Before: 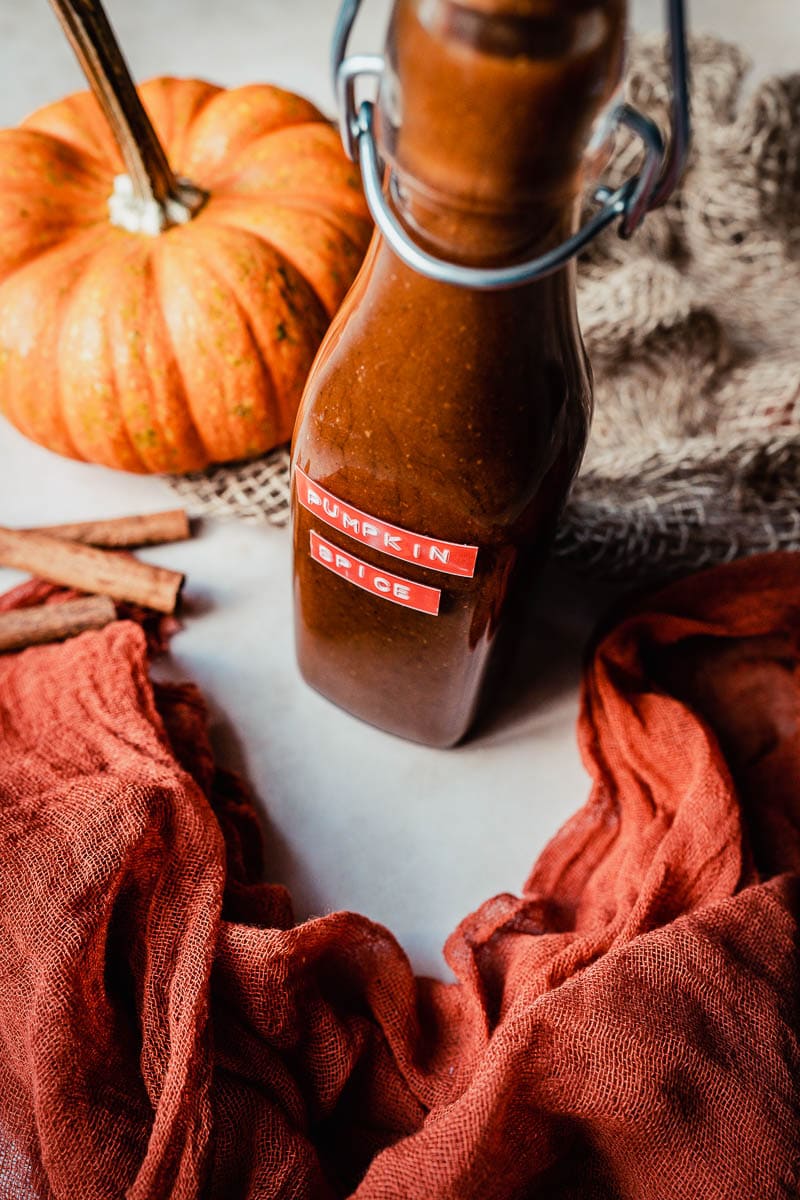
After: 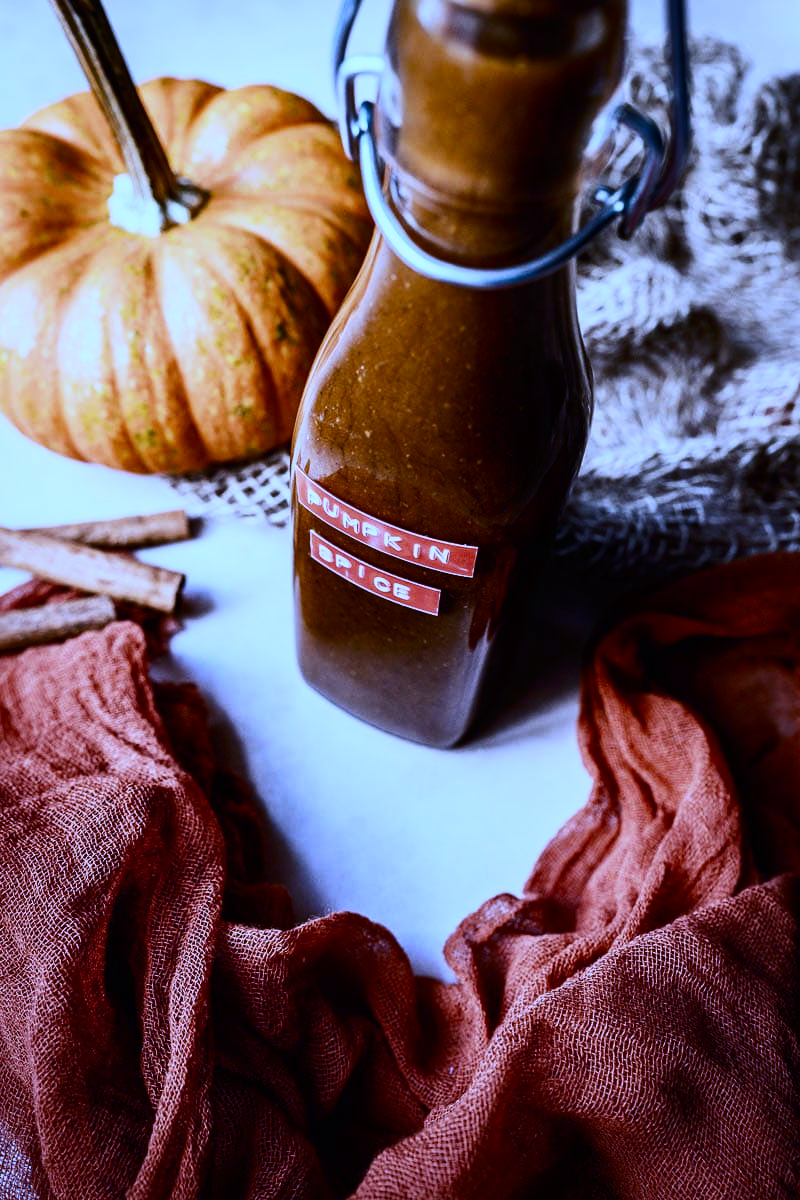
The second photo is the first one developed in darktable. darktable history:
contrast brightness saturation: contrast 0.28
white balance: red 0.766, blue 1.537
